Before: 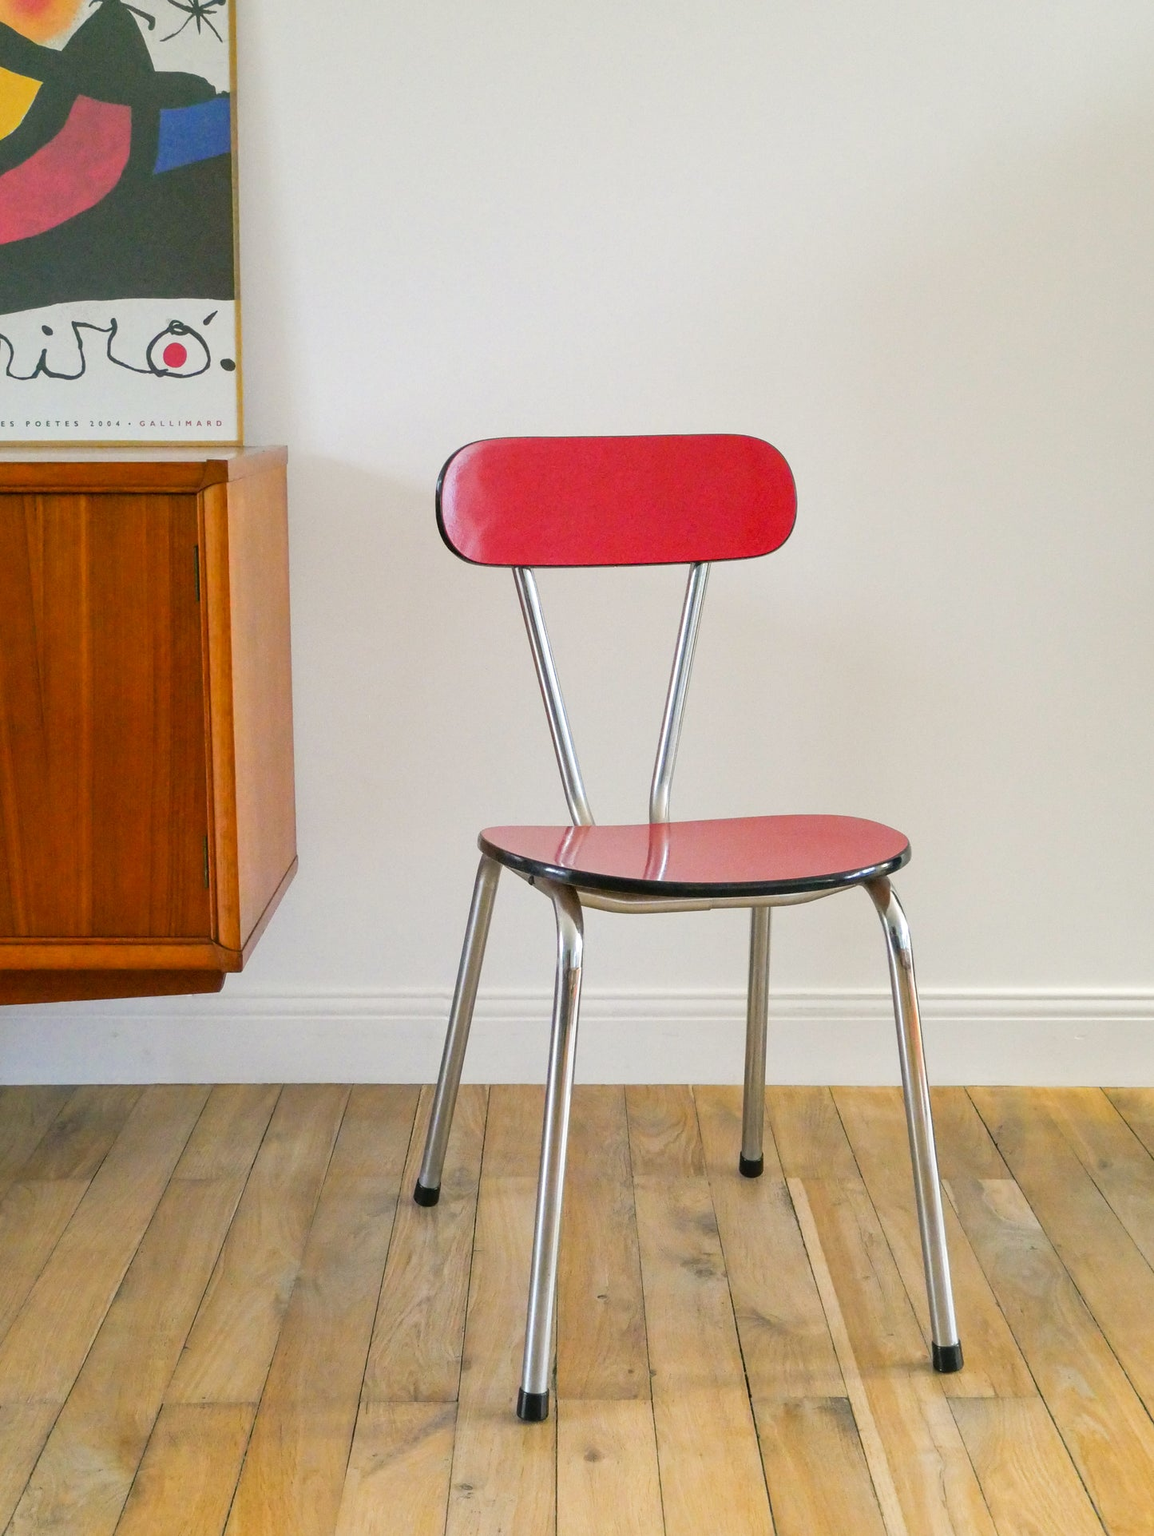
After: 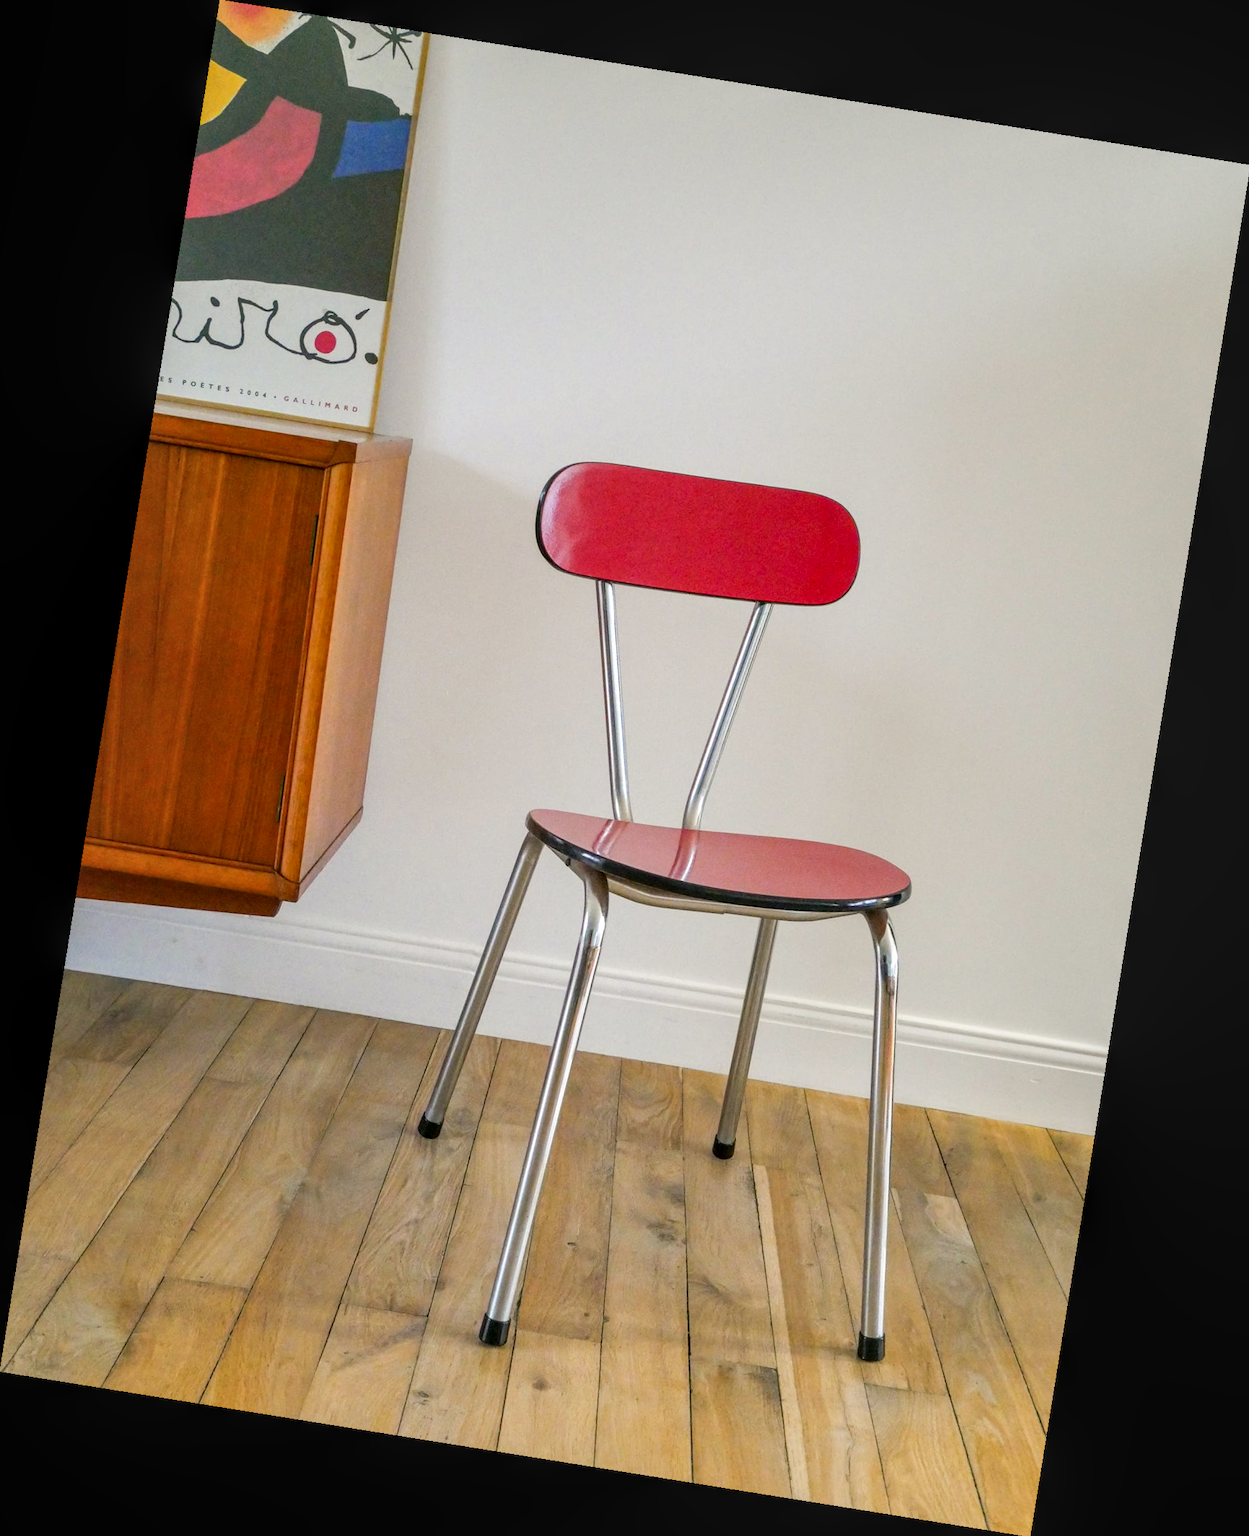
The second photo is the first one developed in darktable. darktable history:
local contrast: on, module defaults
rotate and perspective: rotation 9.12°, automatic cropping off
